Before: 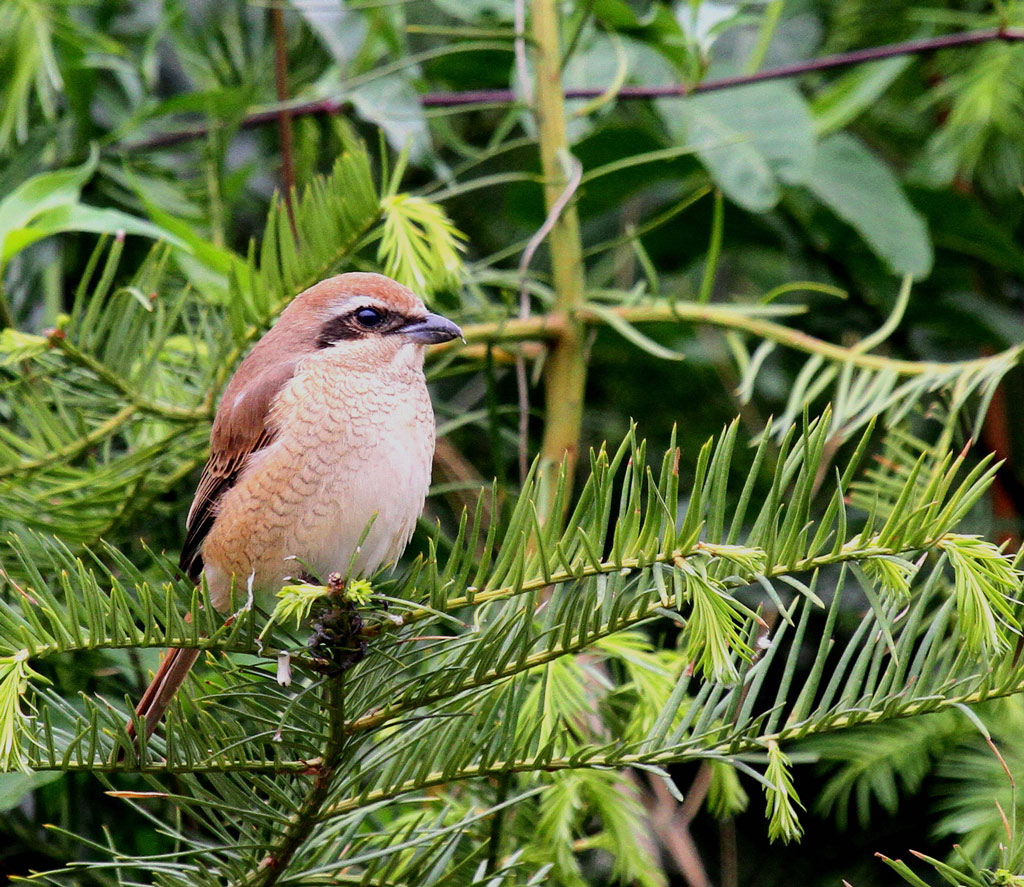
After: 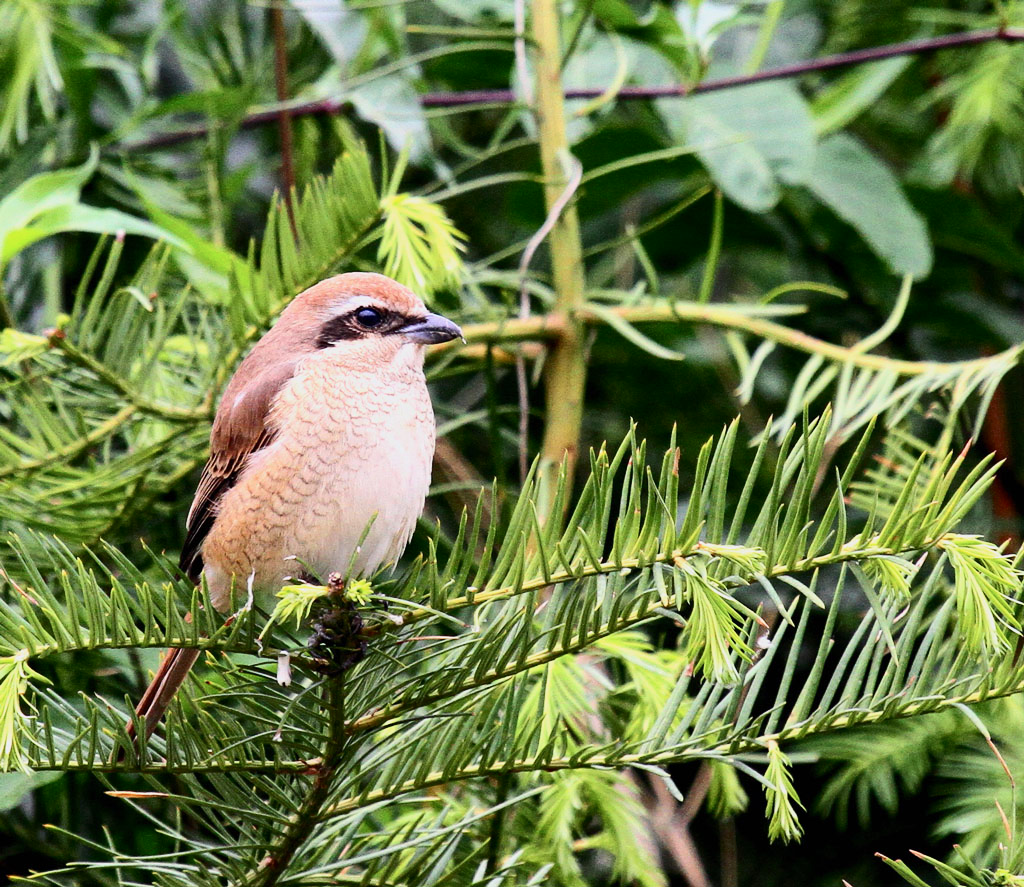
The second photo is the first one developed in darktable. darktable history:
contrast brightness saturation: contrast 0.242, brightness 0.094
